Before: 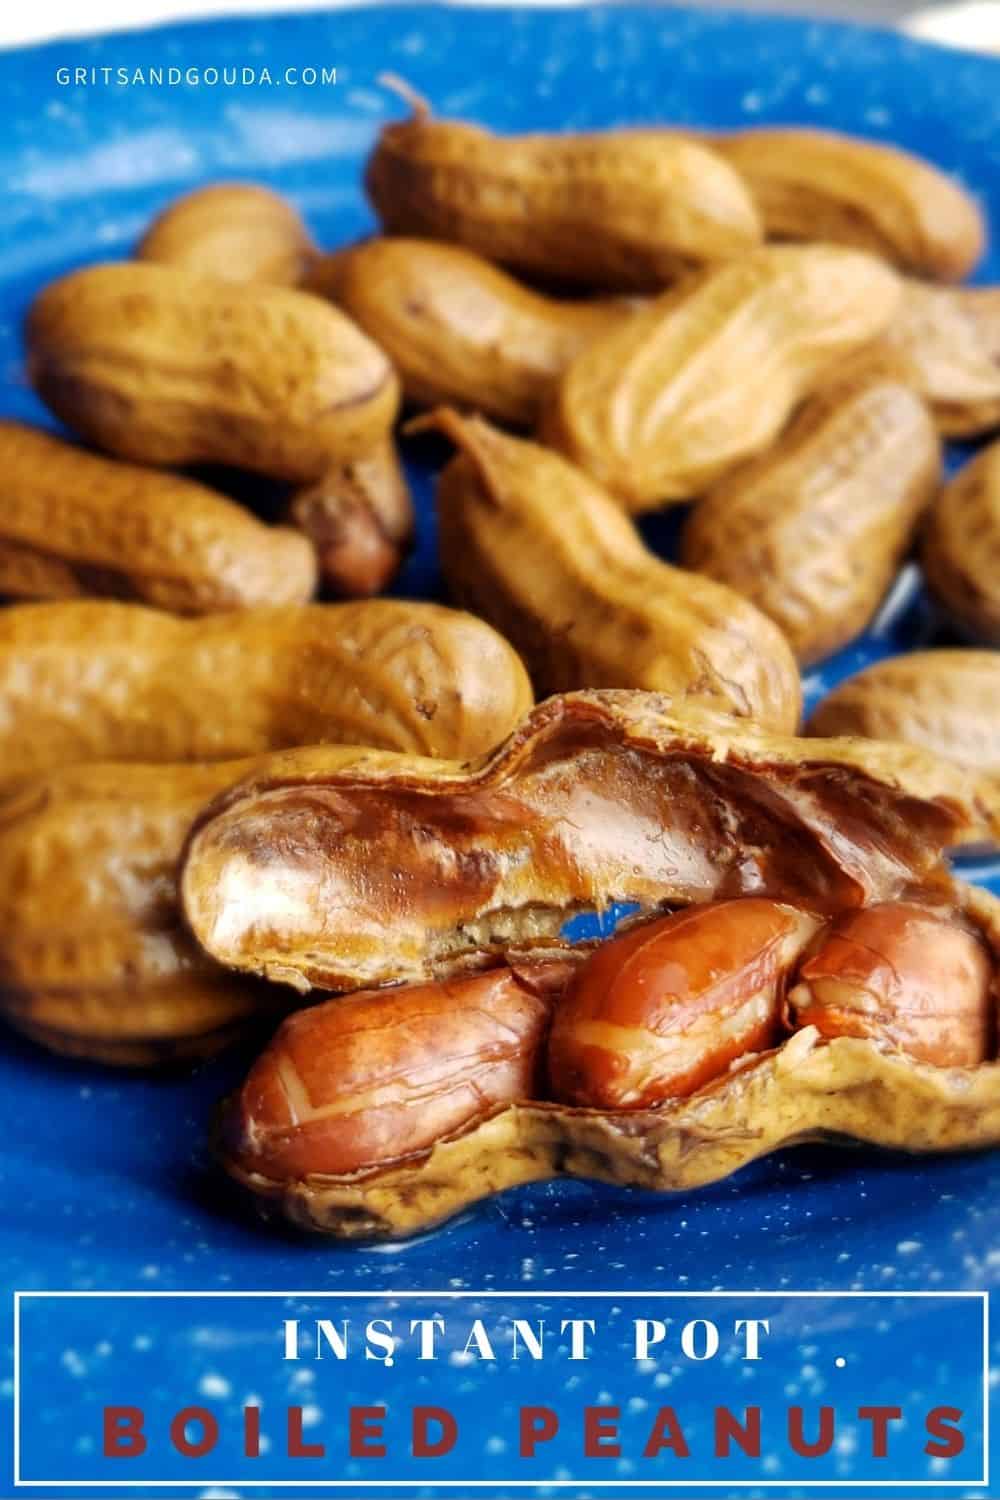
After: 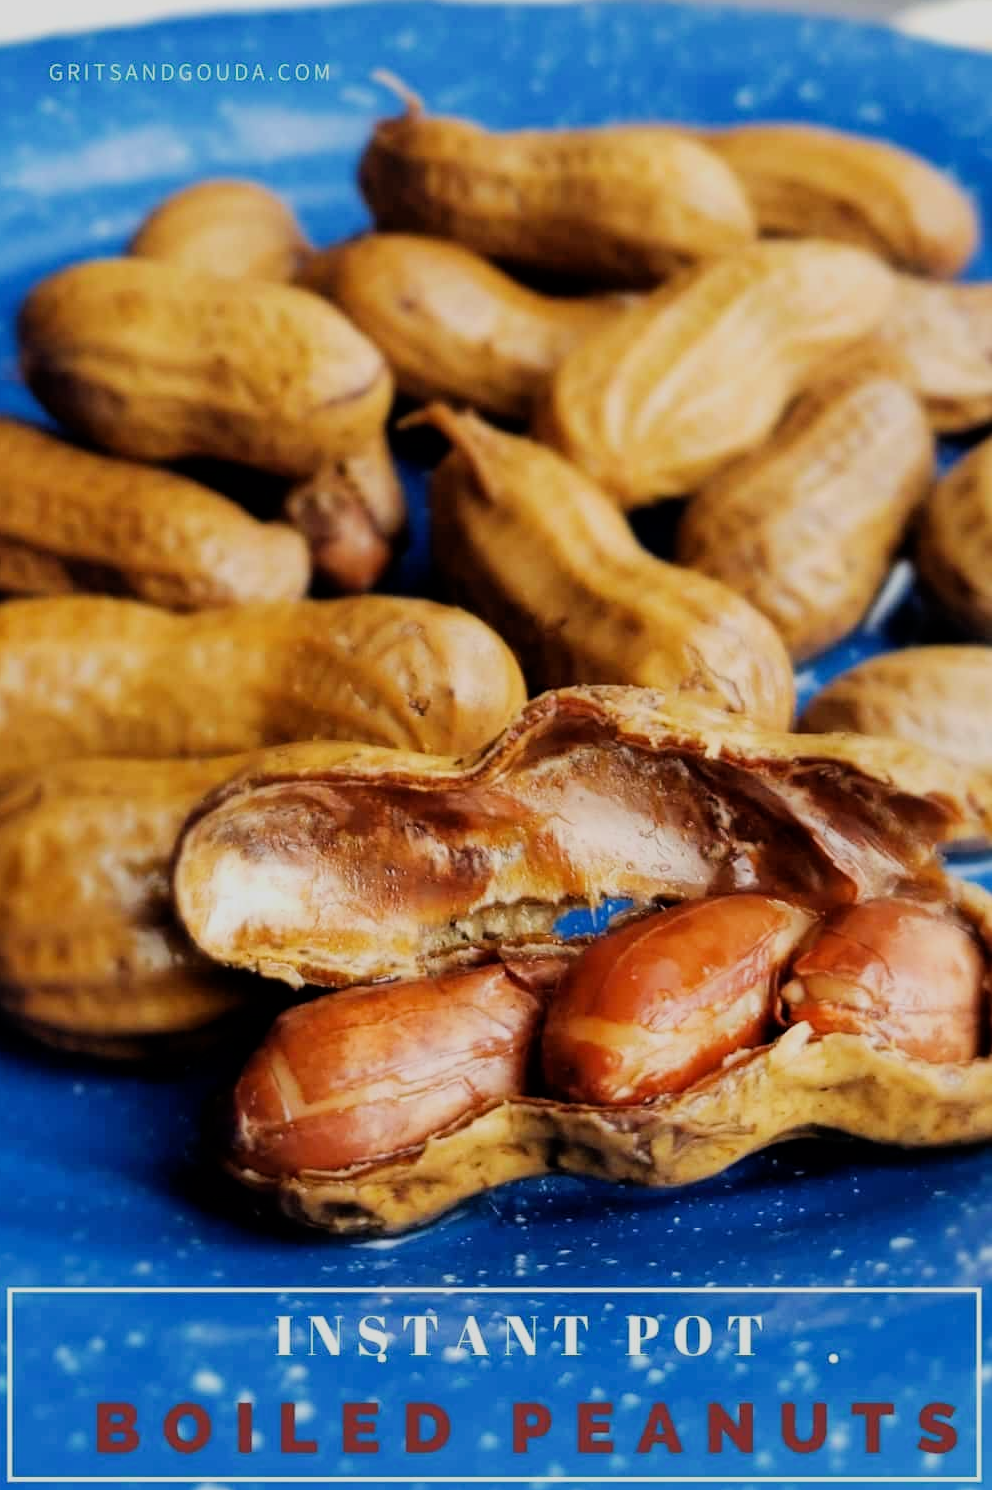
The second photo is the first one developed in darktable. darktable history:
crop and rotate: left 0.793%, top 0.279%, bottom 0.355%
filmic rgb: black relative exposure -7.65 EV, white relative exposure 4.56 EV, hardness 3.61, contrast 1.117
